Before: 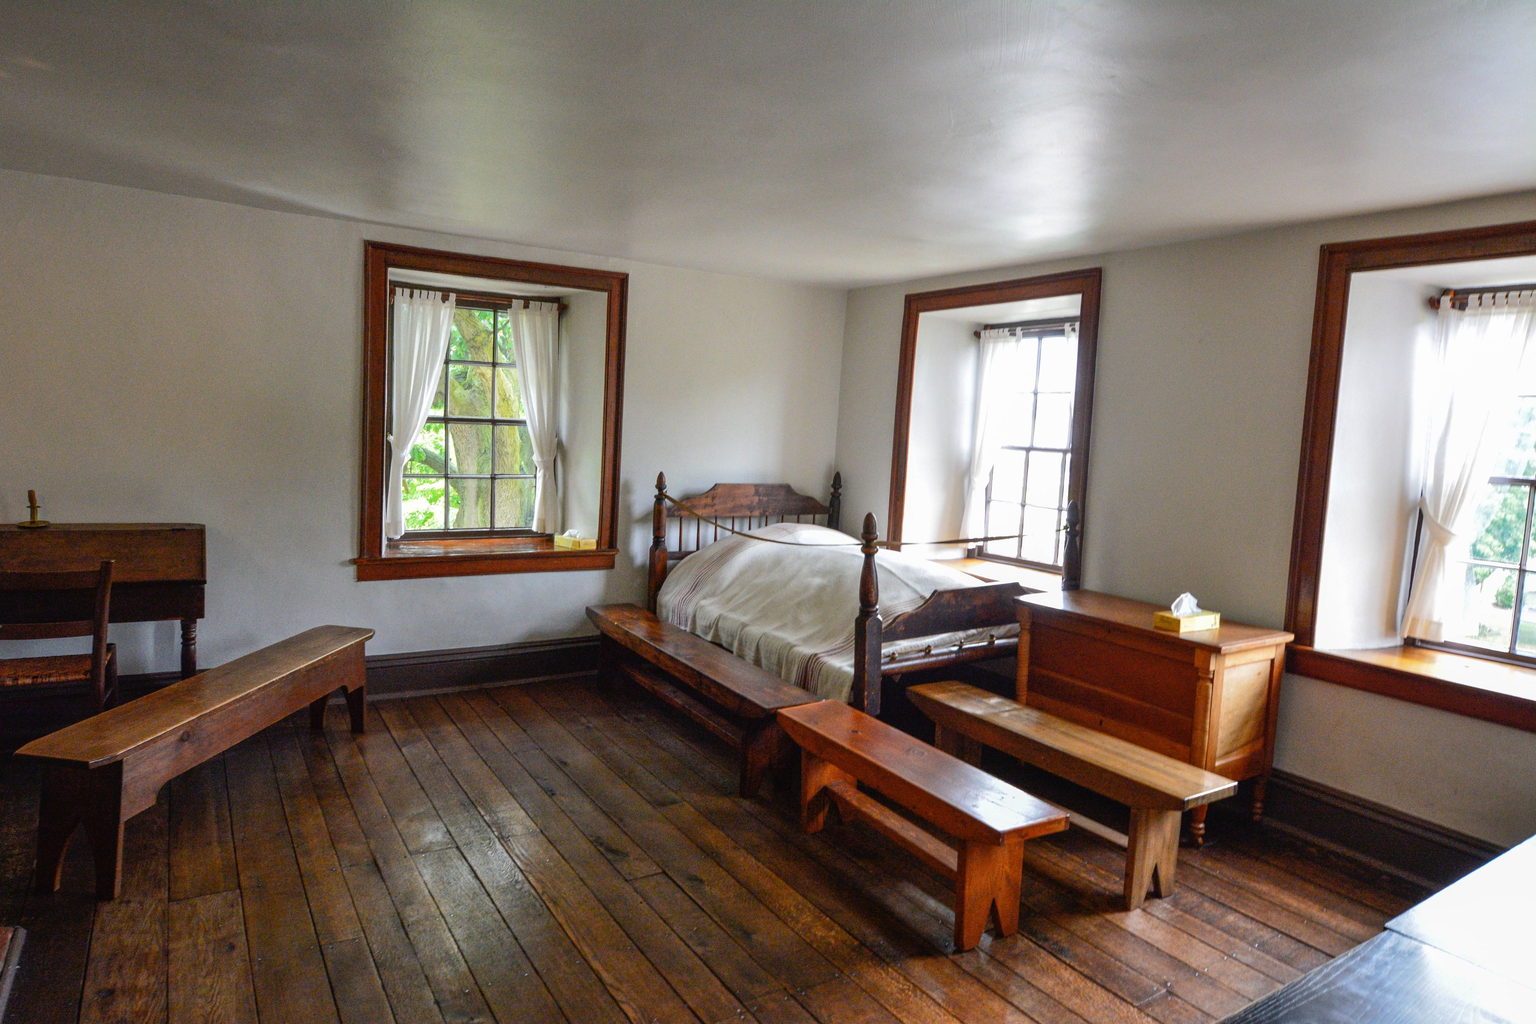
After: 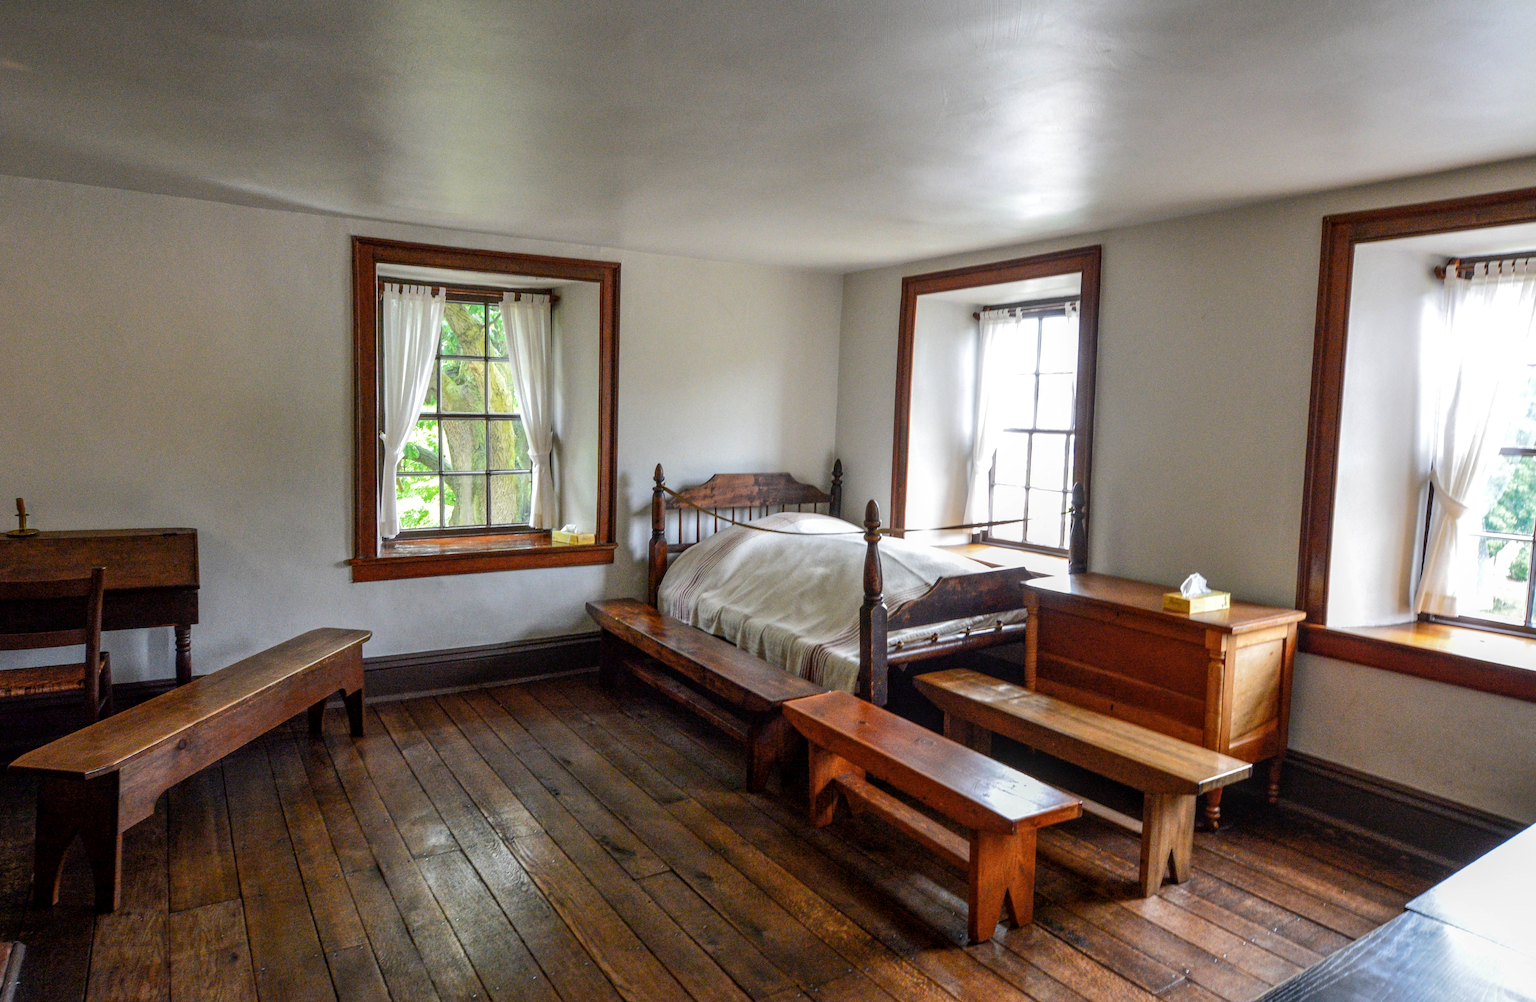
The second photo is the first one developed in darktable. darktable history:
rotate and perspective: rotation -1.42°, crop left 0.016, crop right 0.984, crop top 0.035, crop bottom 0.965
local contrast: on, module defaults
